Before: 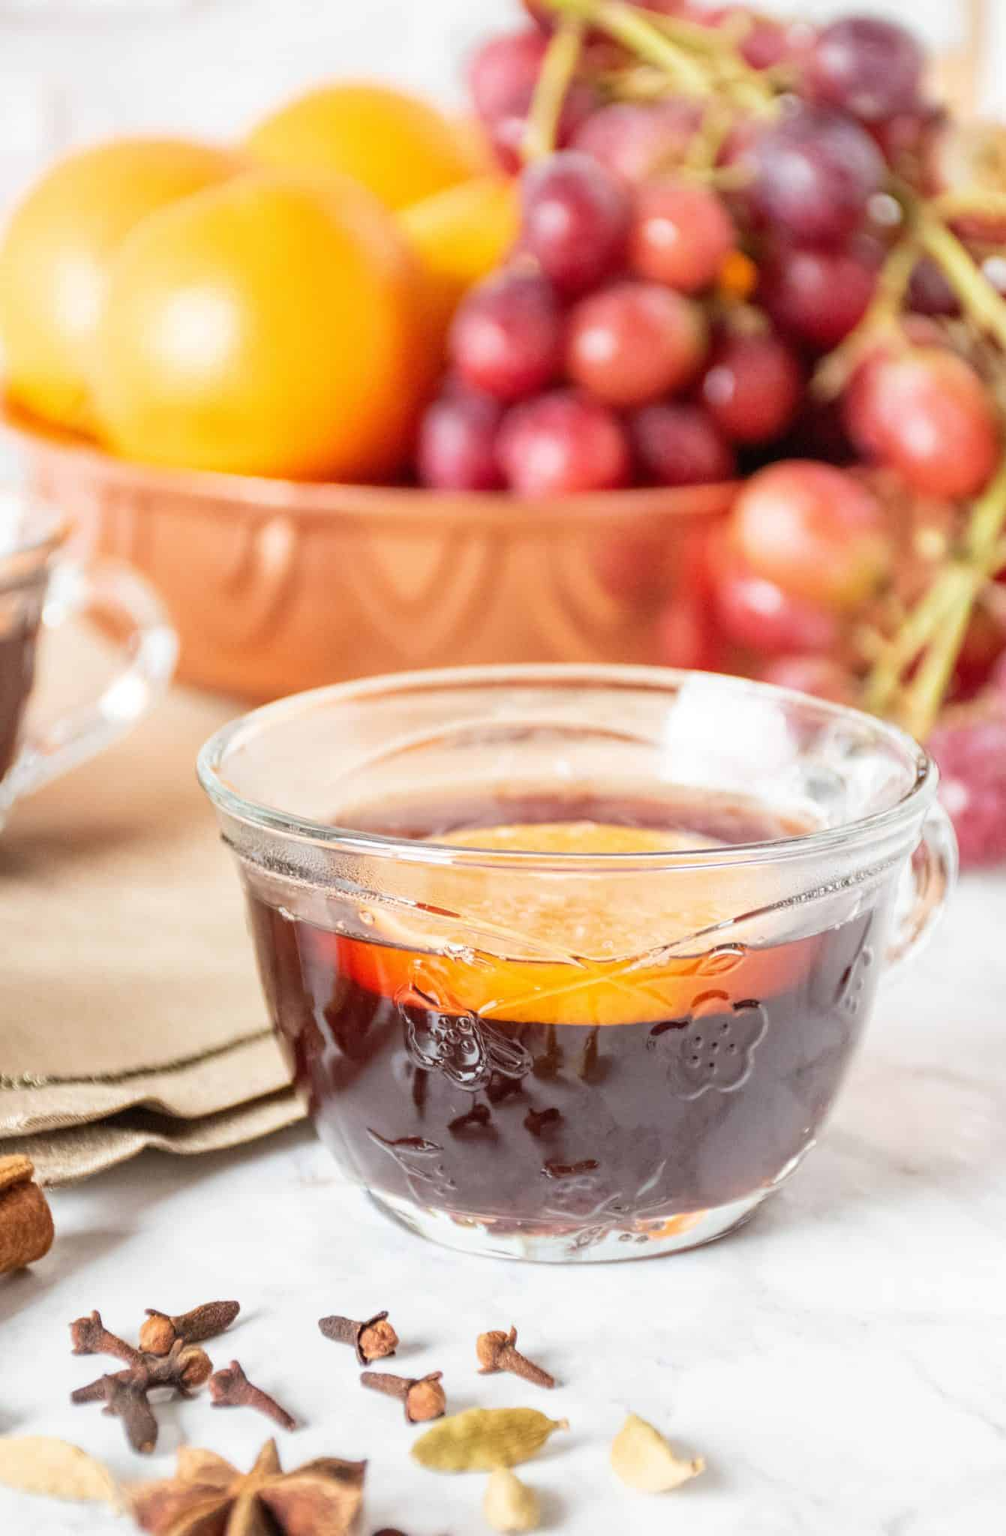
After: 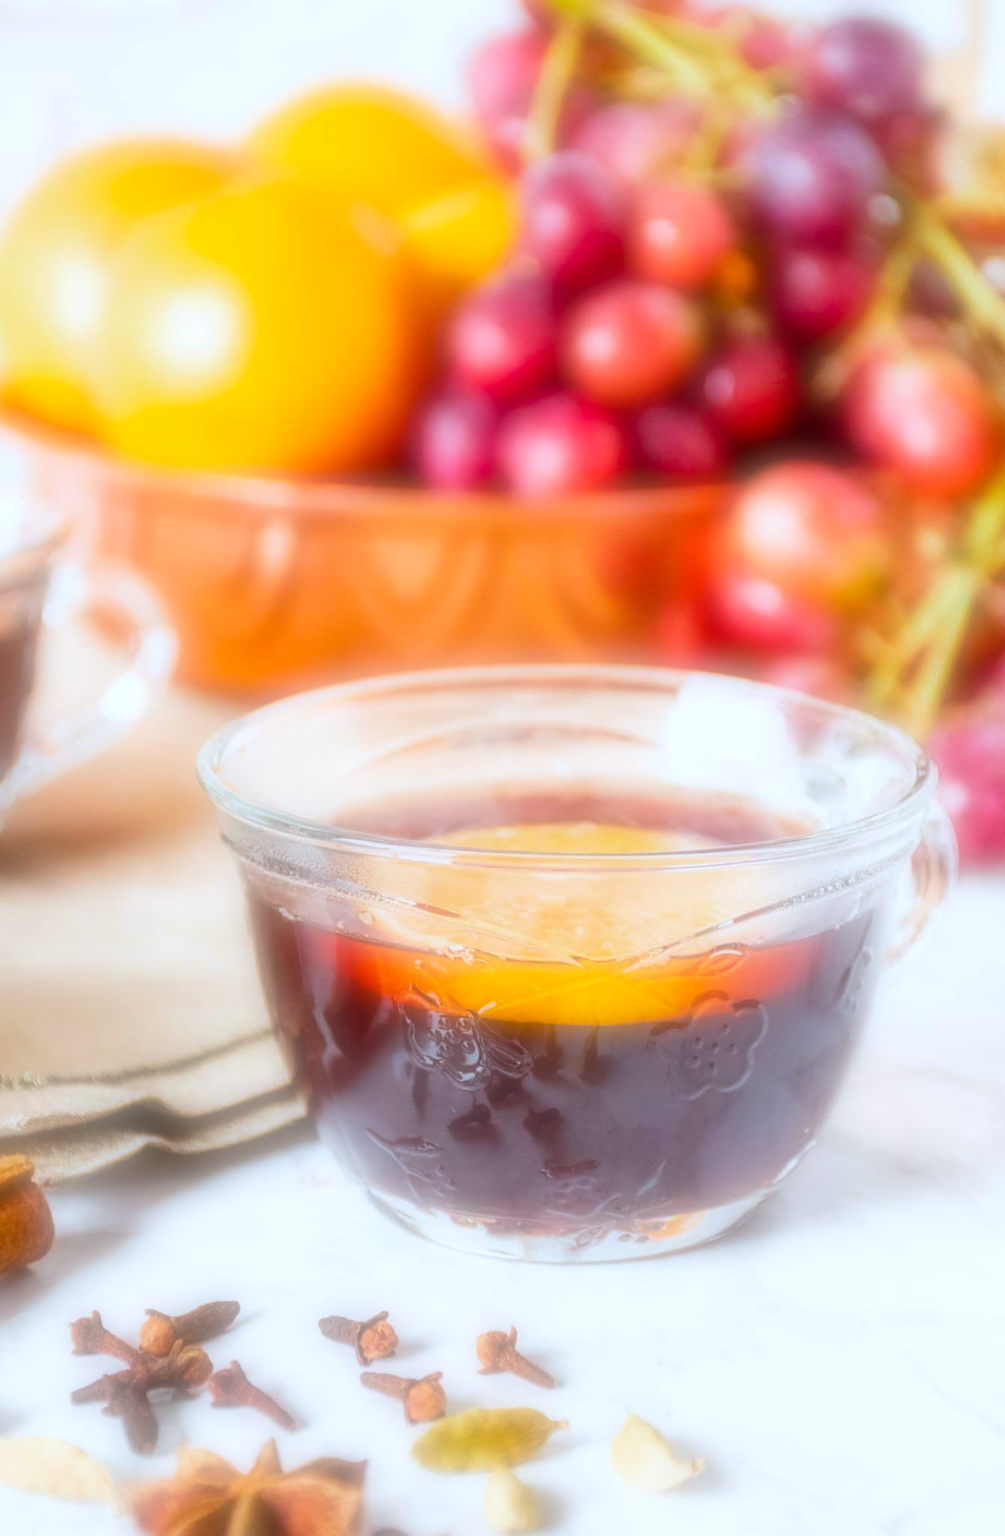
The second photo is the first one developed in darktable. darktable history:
soften: on, module defaults
color calibration: illuminant custom, x 0.368, y 0.373, temperature 4330.32 K
color balance rgb: linear chroma grading › global chroma 15%, perceptual saturation grading › global saturation 30%
